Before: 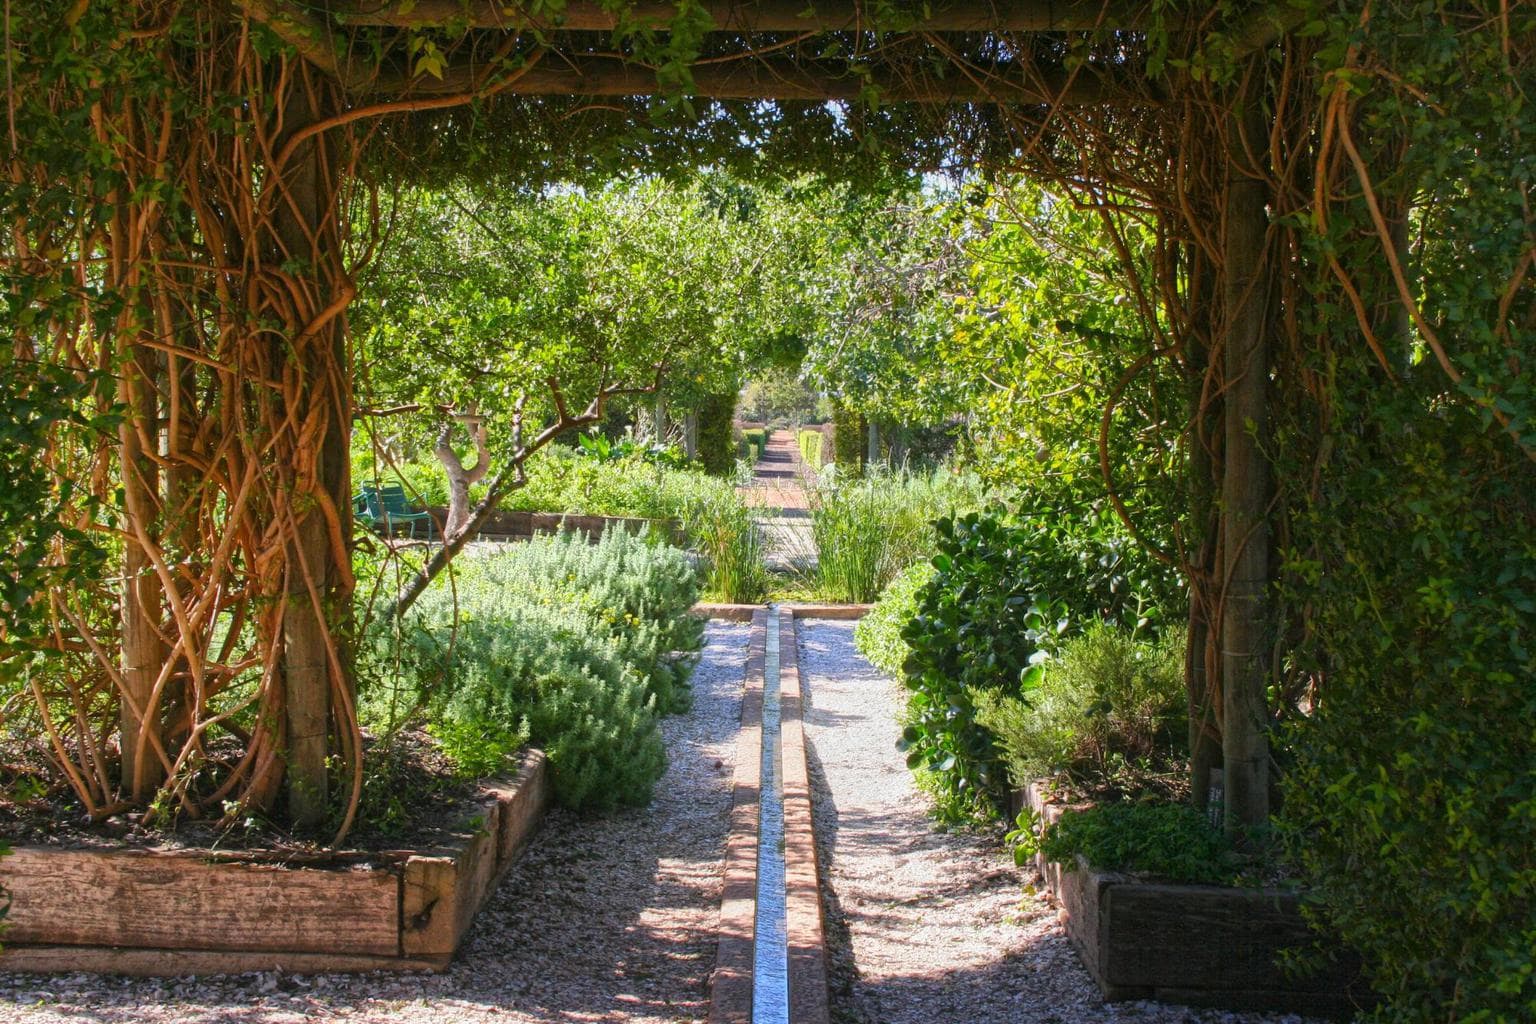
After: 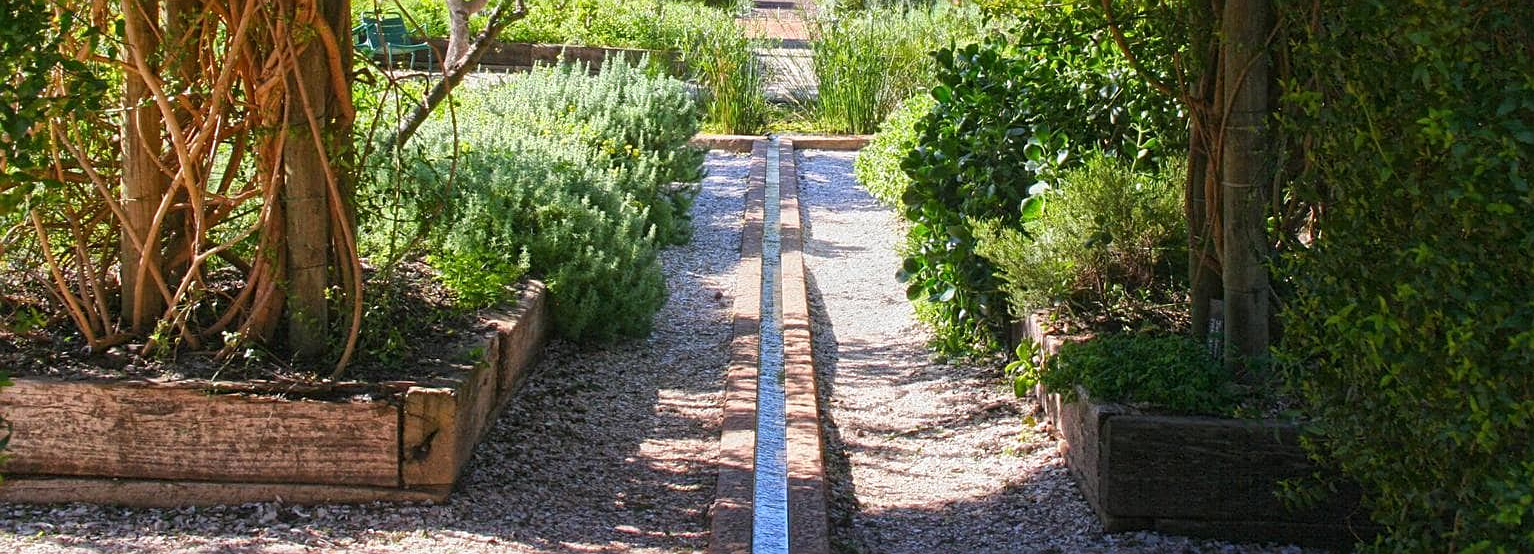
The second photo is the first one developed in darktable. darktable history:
crop and rotate: top 45.857%, right 0.097%
sharpen: on, module defaults
